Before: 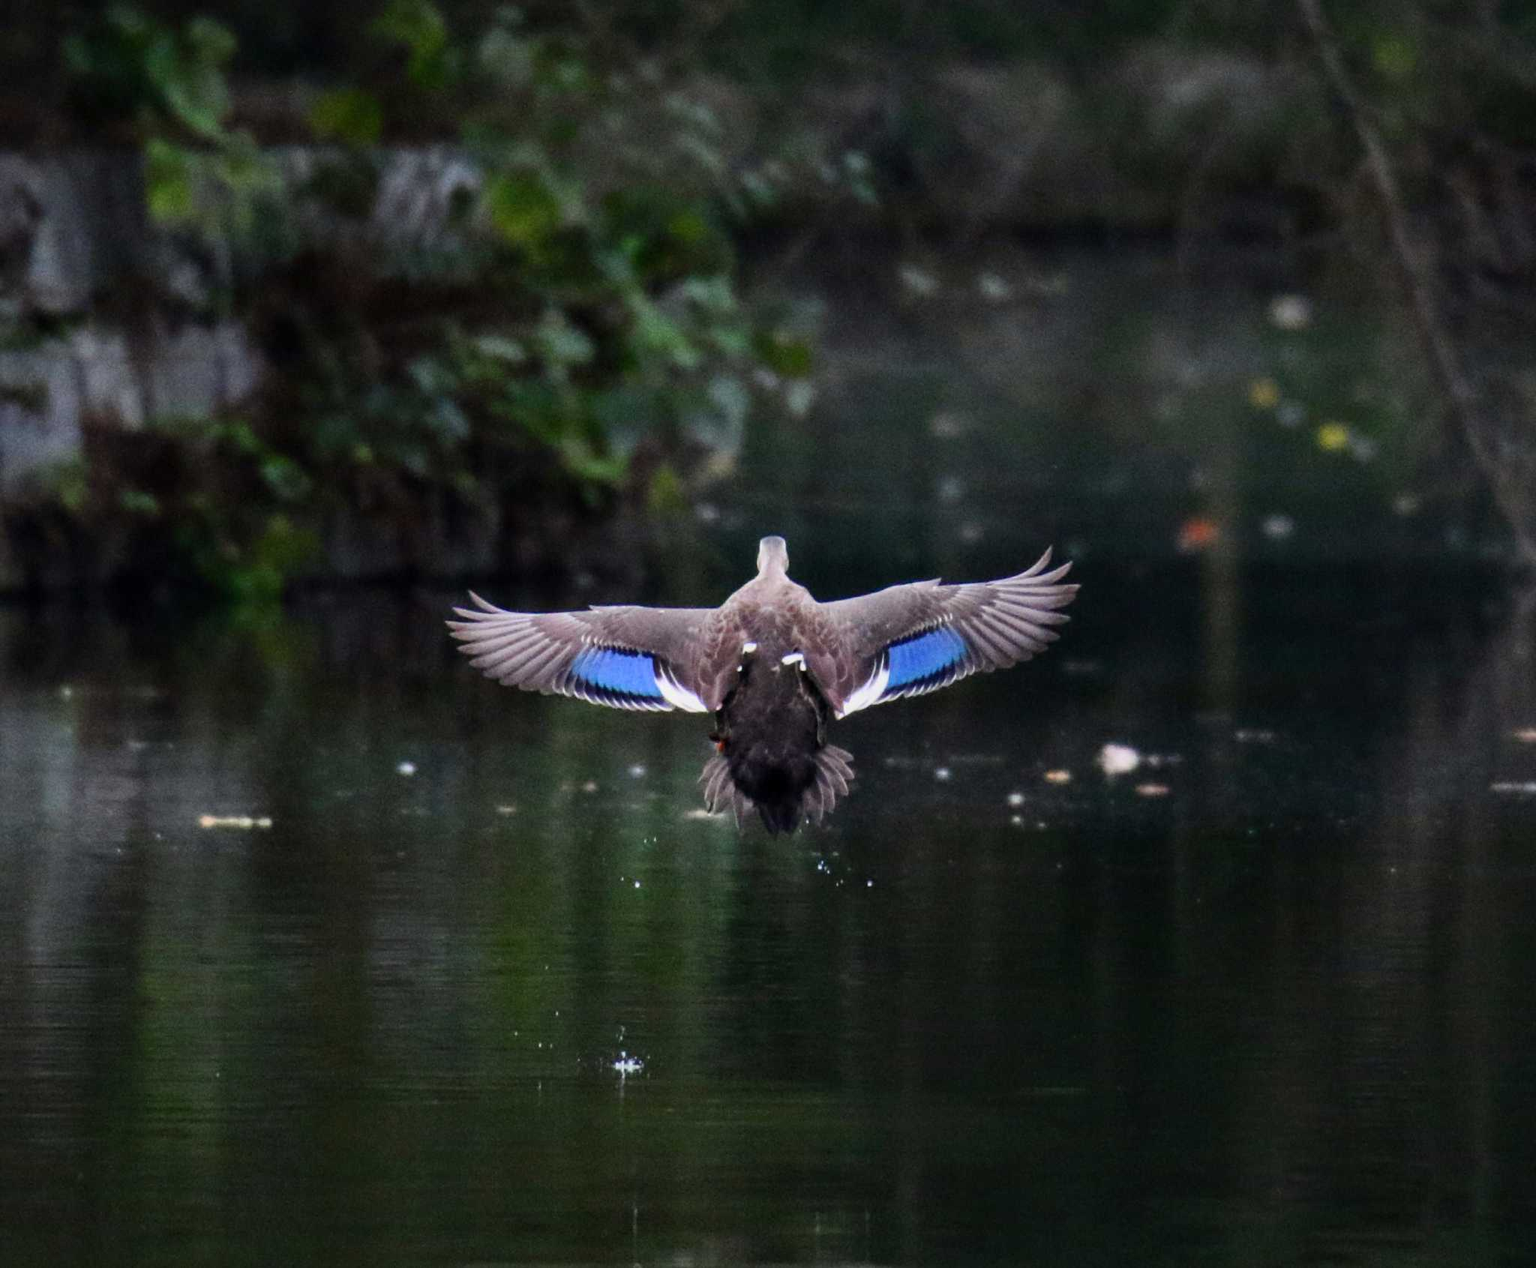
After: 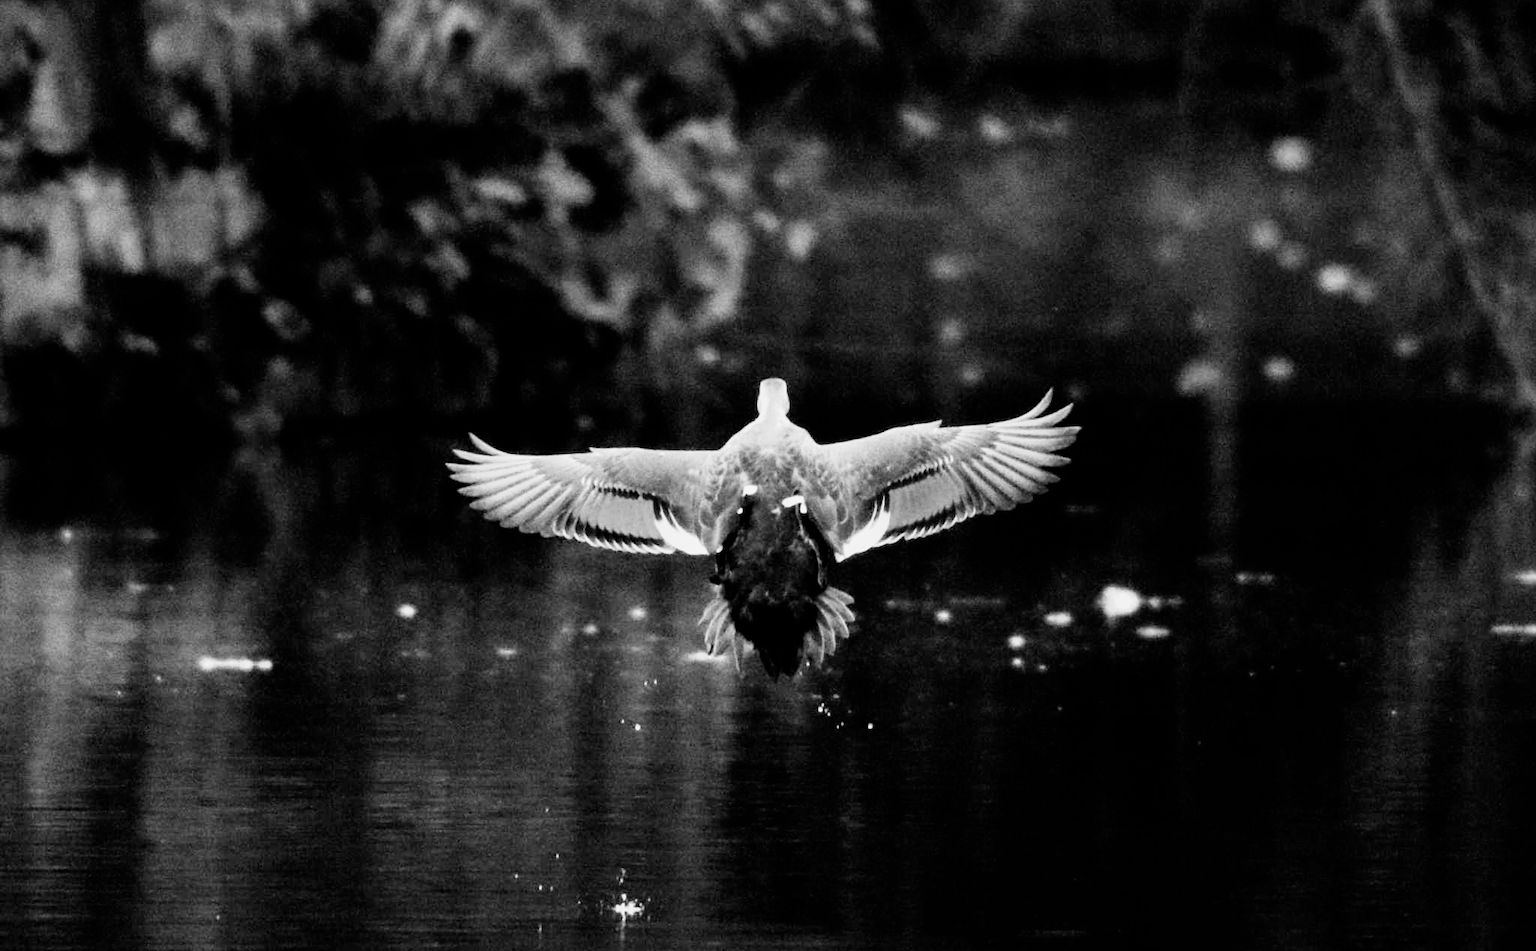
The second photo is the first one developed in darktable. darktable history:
exposure: black level correction 0, exposure 1.1 EV, compensate highlight preservation false
filmic rgb: black relative exposure -4 EV, white relative exposure 3 EV, hardness 3.02, contrast 1.5
crop and rotate: top 12.5%, bottom 12.5%
monochrome: a 73.58, b 64.21
white balance: red 1.123, blue 0.83
